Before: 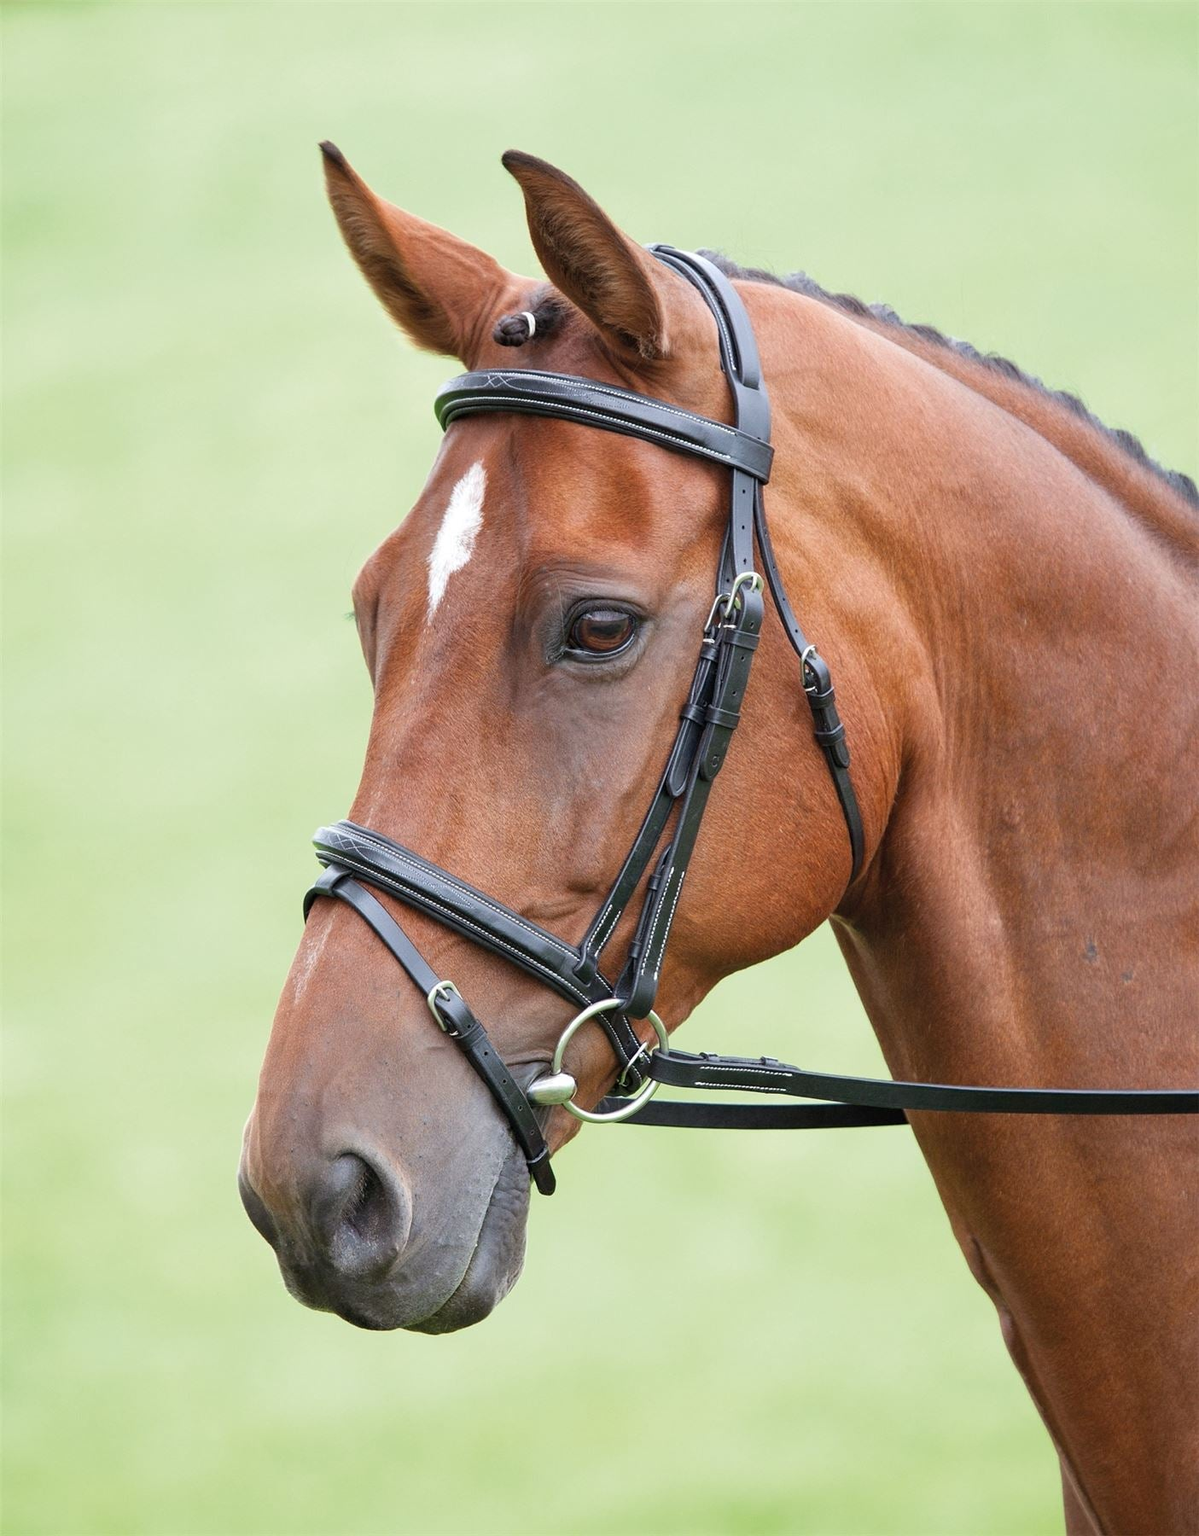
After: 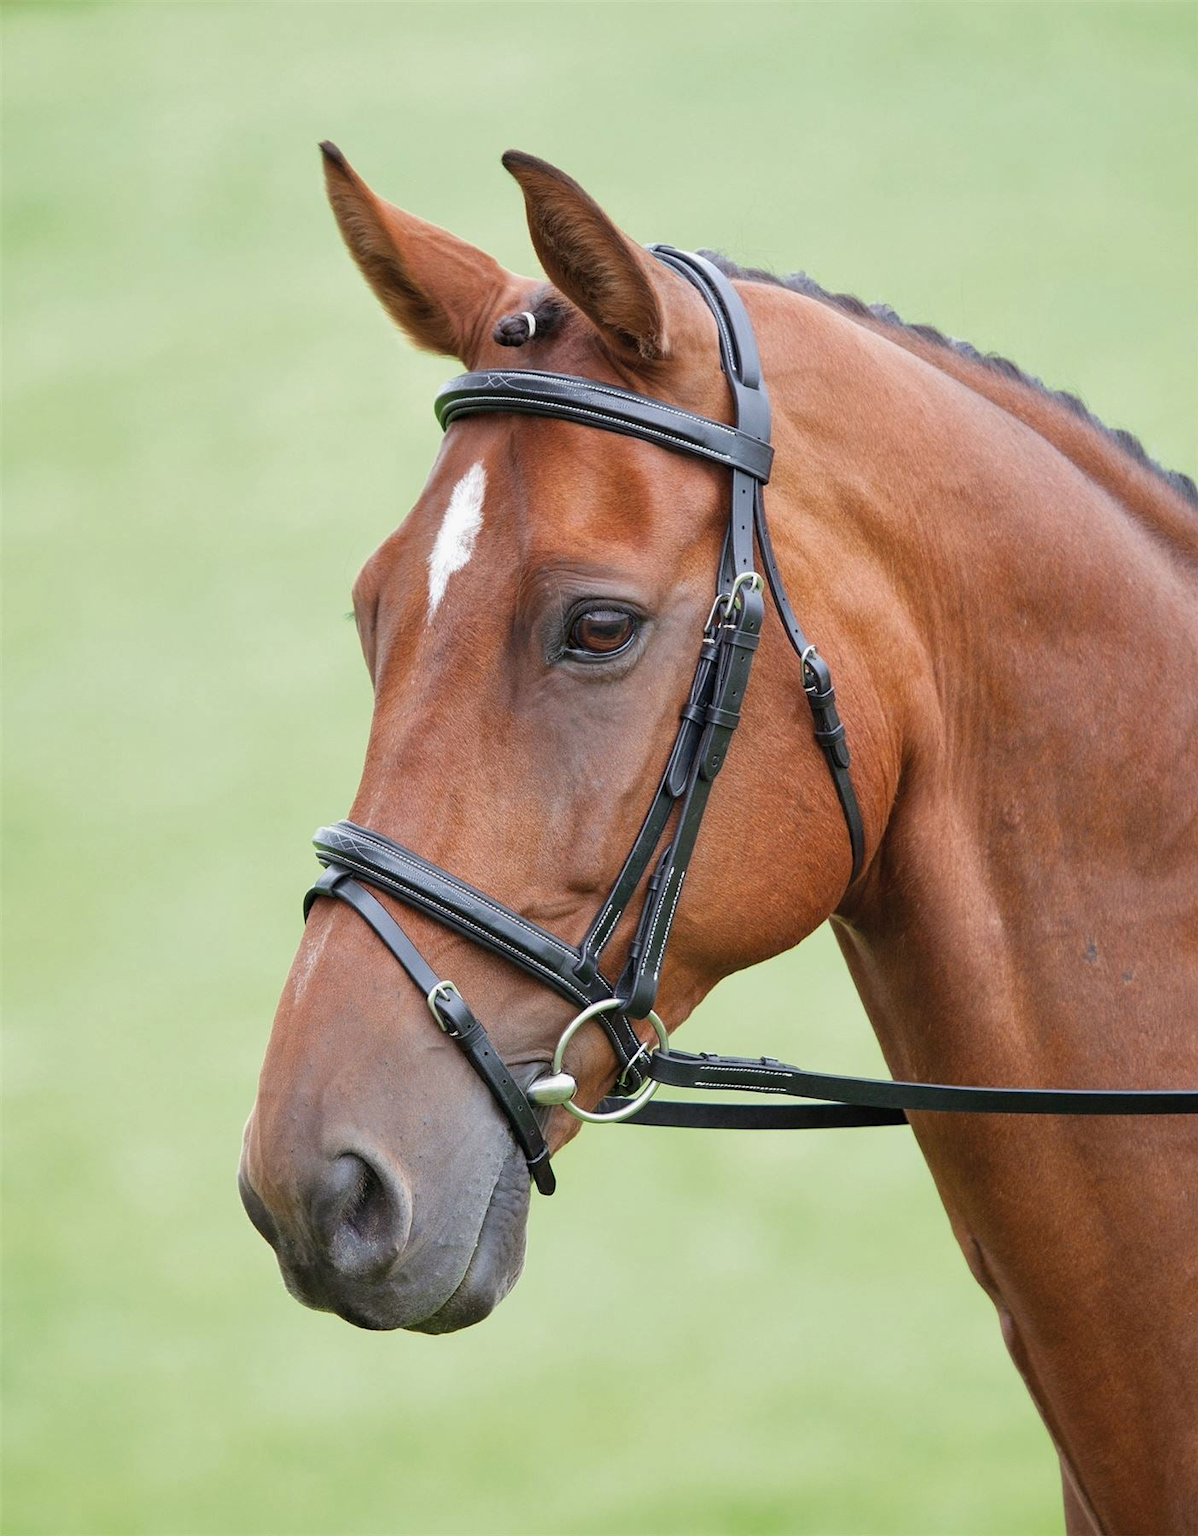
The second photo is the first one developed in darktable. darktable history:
shadows and highlights: shadows -20.42, white point adjustment -1.9, highlights -34.77
